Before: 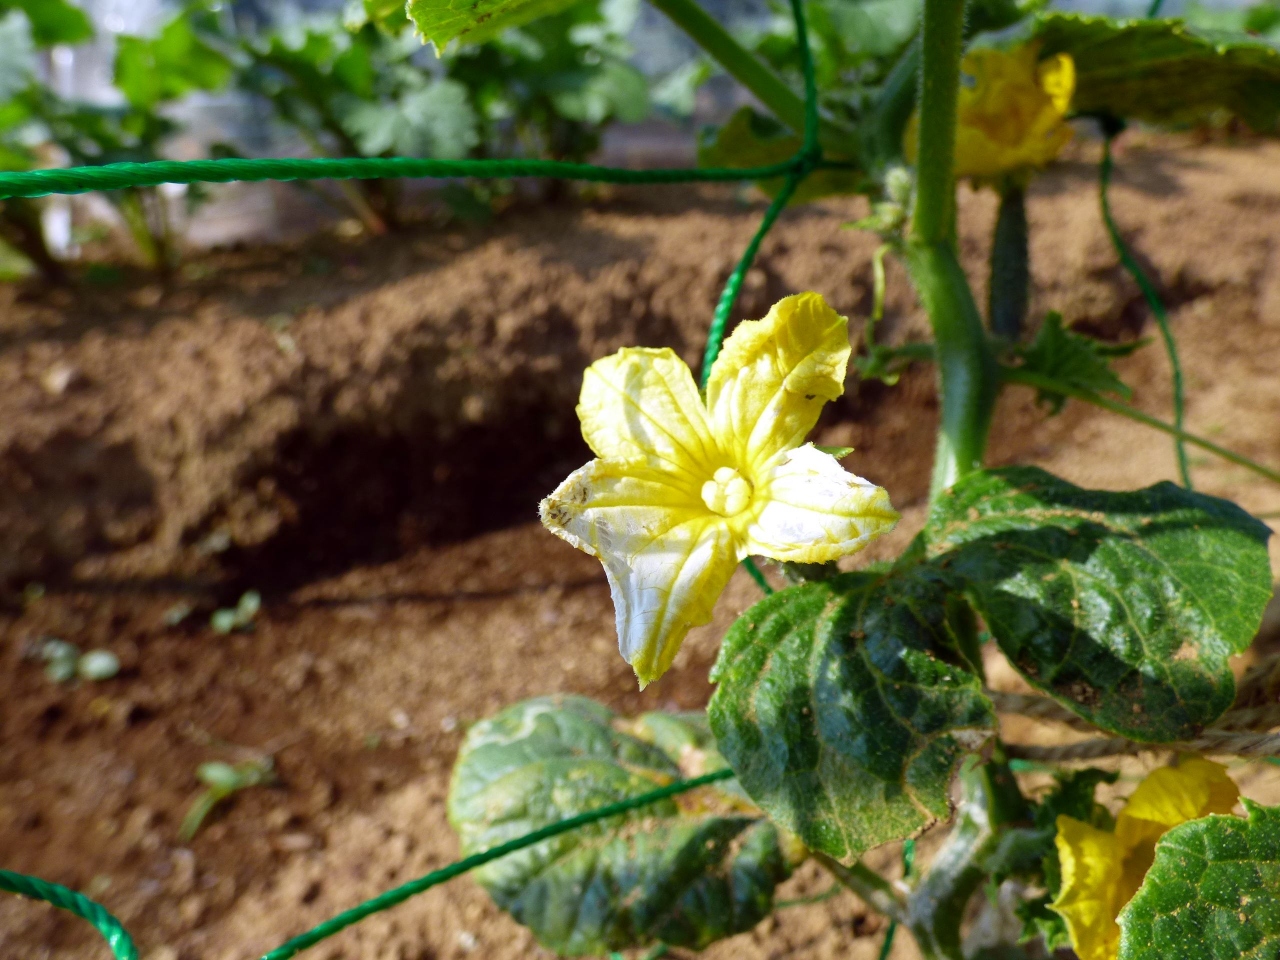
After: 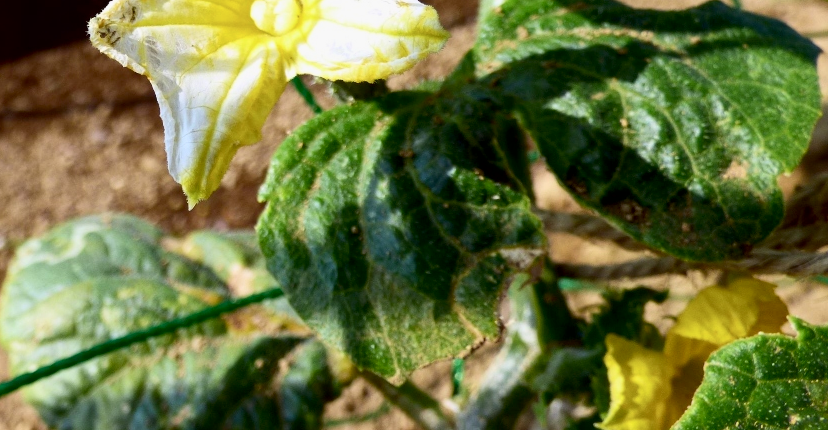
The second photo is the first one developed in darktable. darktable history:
crop and rotate: left 35.259%, top 50.173%, bottom 4.963%
contrast brightness saturation: contrast 0.245, brightness 0.089
exposure: black level correction 0.006, exposure -0.218 EV, compensate highlight preservation false
